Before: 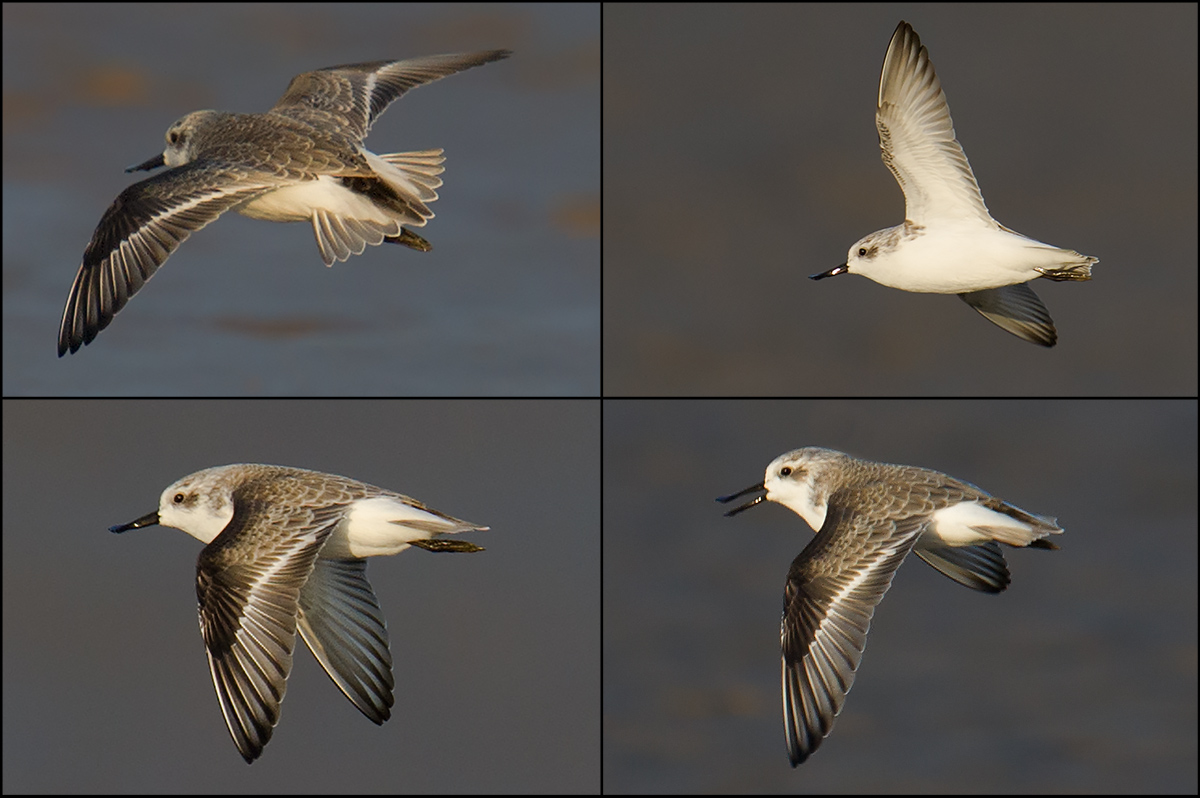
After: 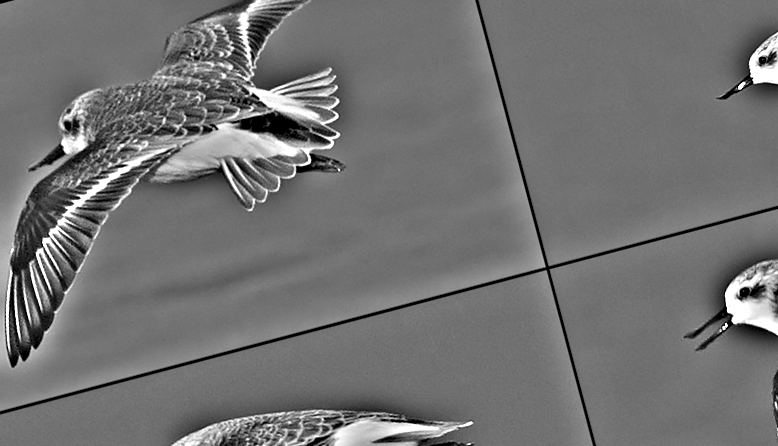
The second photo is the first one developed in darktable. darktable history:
tone equalizer: on, module defaults
highpass: on, module defaults
crop: right 28.885%, bottom 16.626%
shadows and highlights: low approximation 0.01, soften with gaussian
contrast brightness saturation: contrast 0.03, brightness -0.04
rotate and perspective: rotation -14.8°, crop left 0.1, crop right 0.903, crop top 0.25, crop bottom 0.748
exposure: black level correction 0.001, exposure 0.5 EV, compensate exposure bias true, compensate highlight preservation false
